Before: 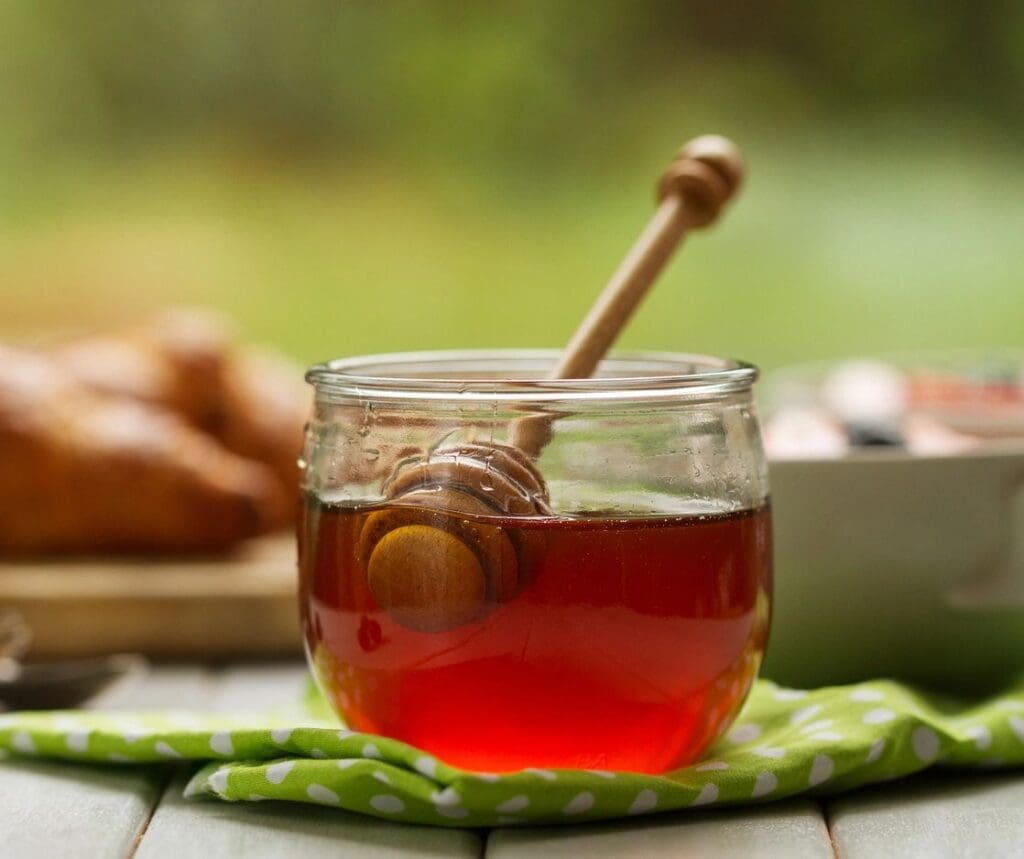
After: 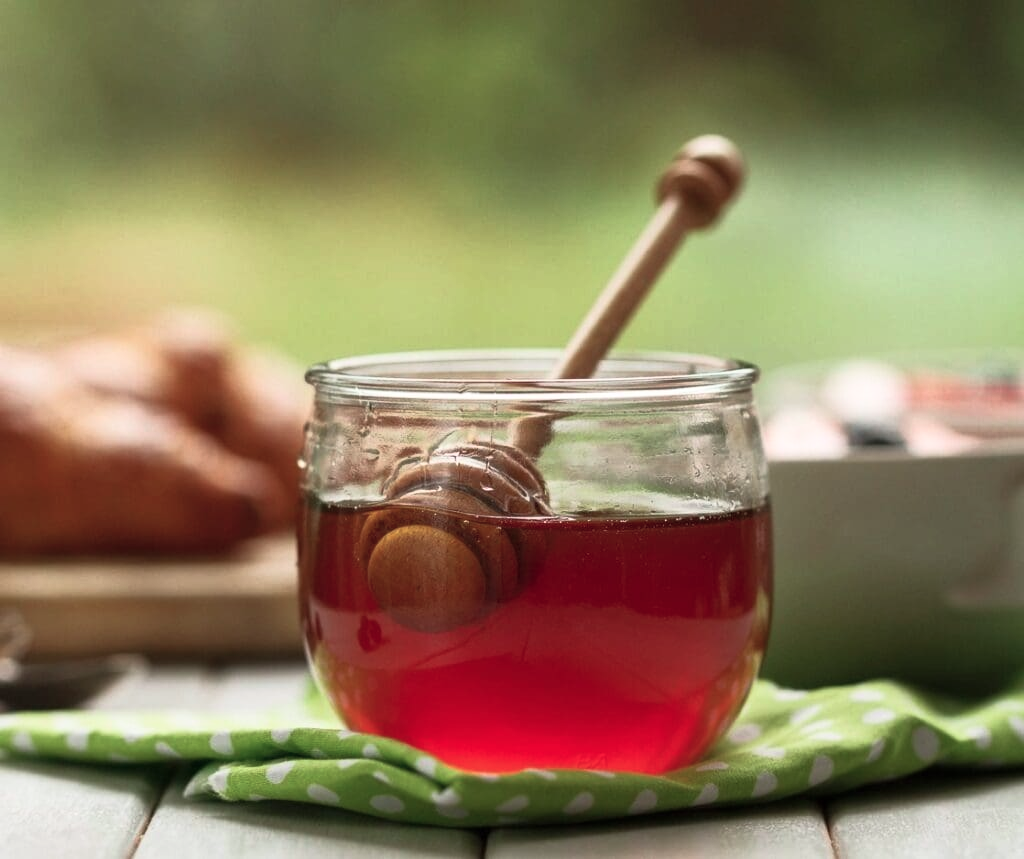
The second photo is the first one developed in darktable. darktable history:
color contrast: blue-yellow contrast 0.7
base curve: curves: ch0 [(0, 0) (0.257, 0.25) (0.482, 0.586) (0.757, 0.871) (1, 1)]
